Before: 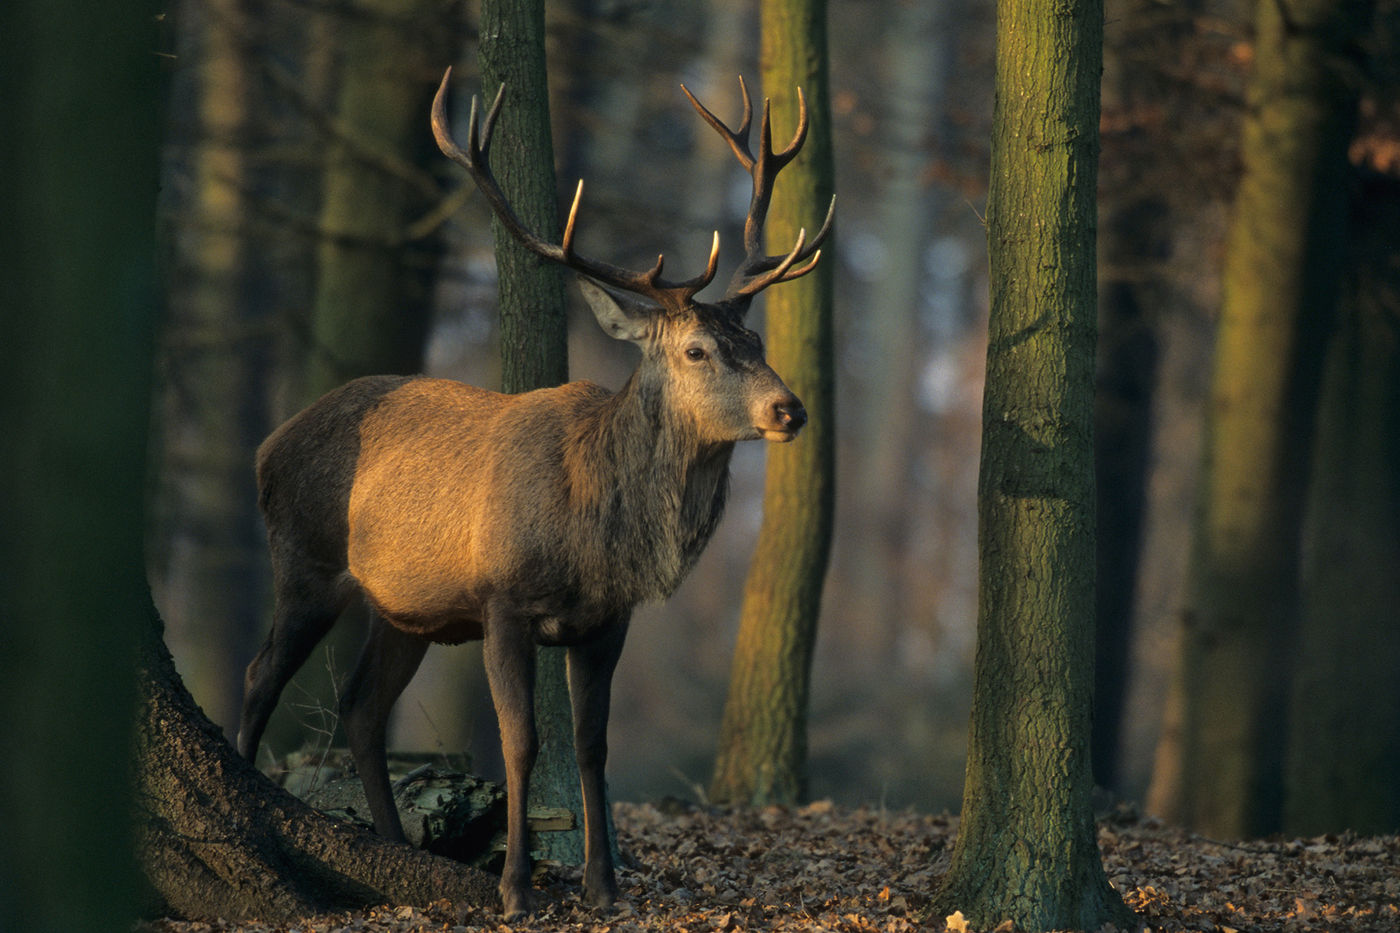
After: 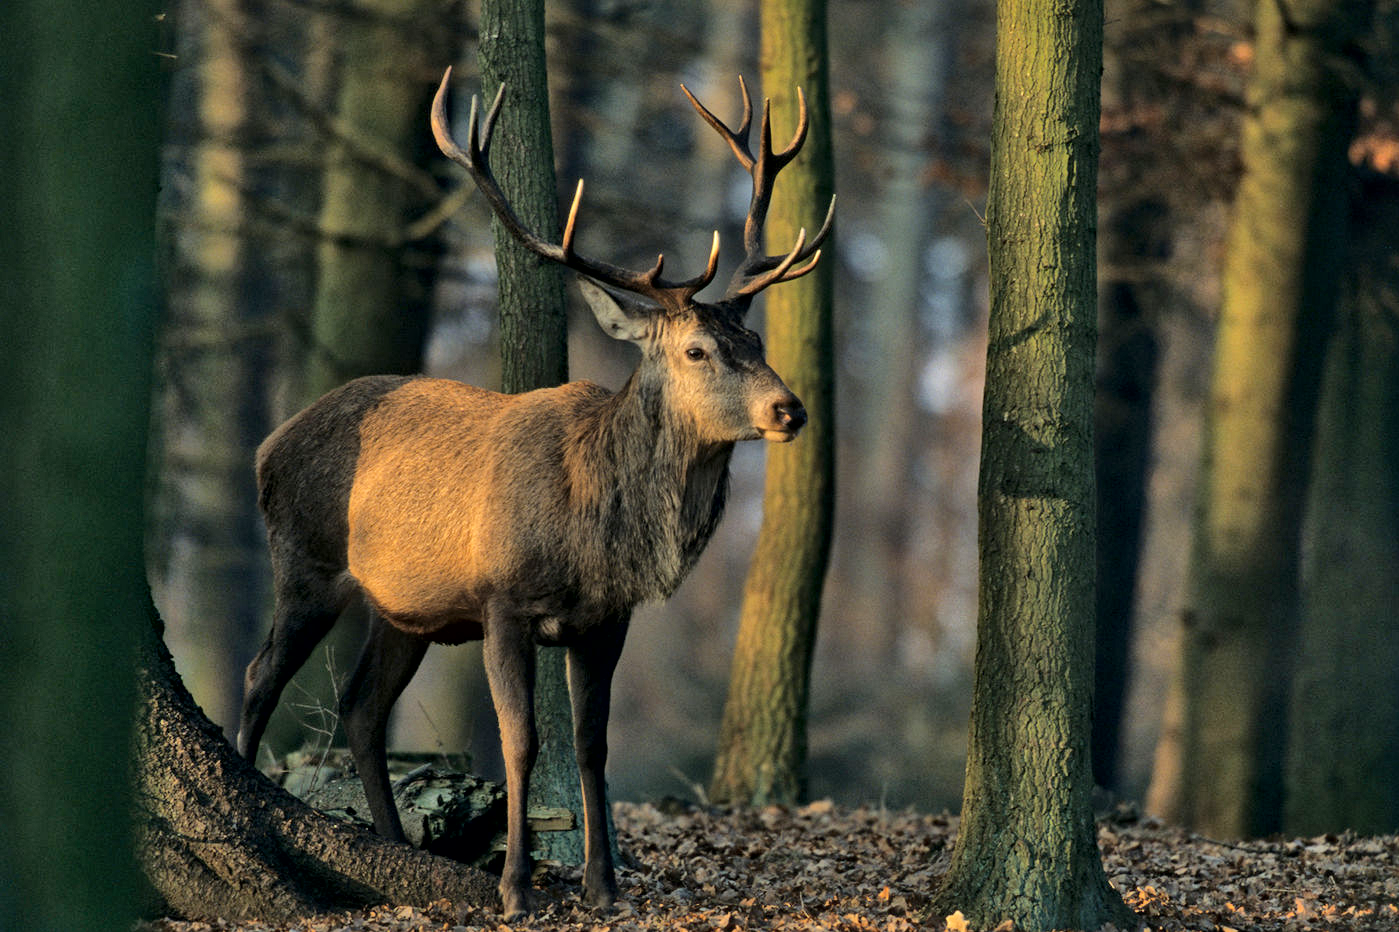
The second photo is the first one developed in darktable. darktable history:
haze removal: compatibility mode true, adaptive false
local contrast: mode bilateral grid, contrast 20, coarseness 49, detail 148%, midtone range 0.2
shadows and highlights: low approximation 0.01, soften with gaussian
